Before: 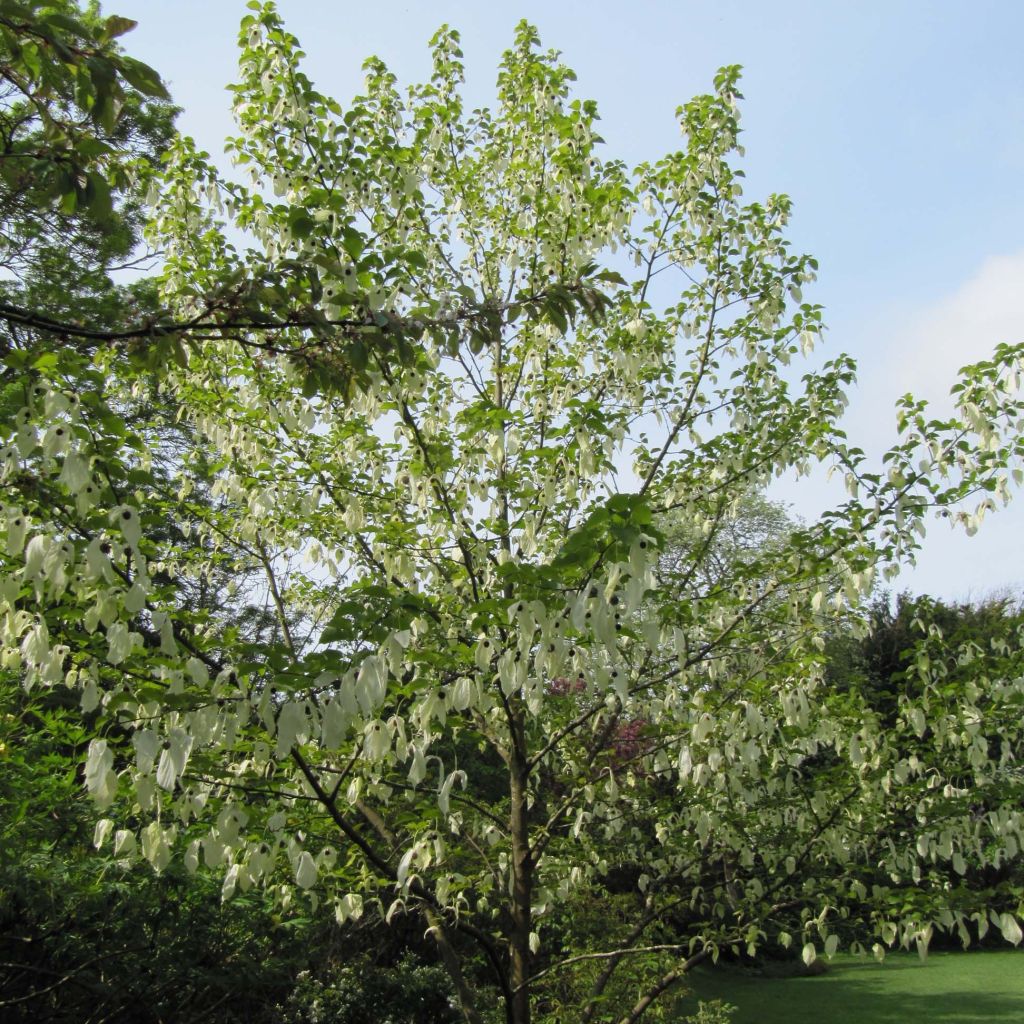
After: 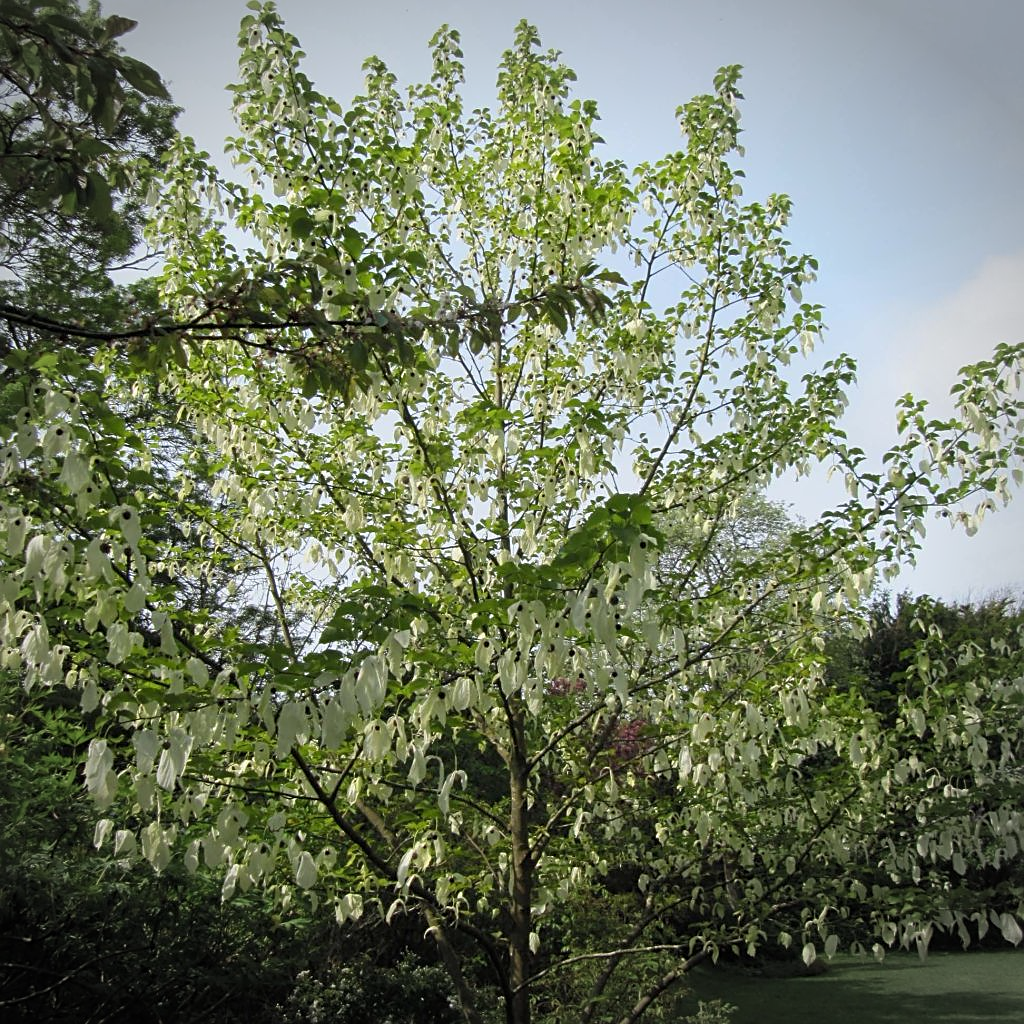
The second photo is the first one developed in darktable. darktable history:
vignetting: width/height ratio 1.094
sharpen: on, module defaults
